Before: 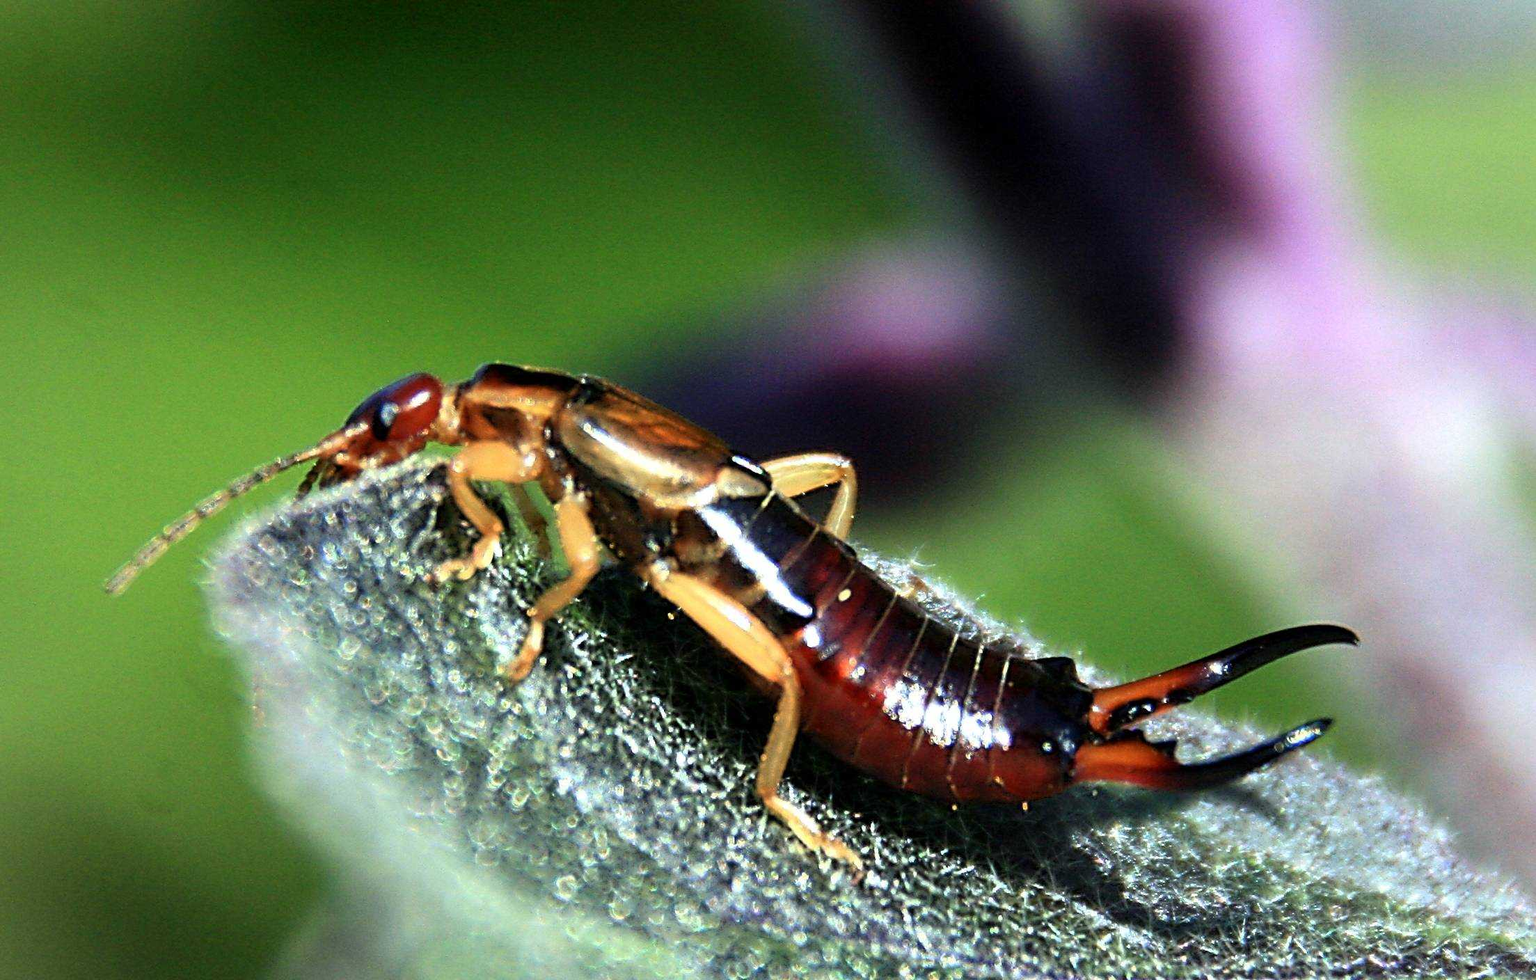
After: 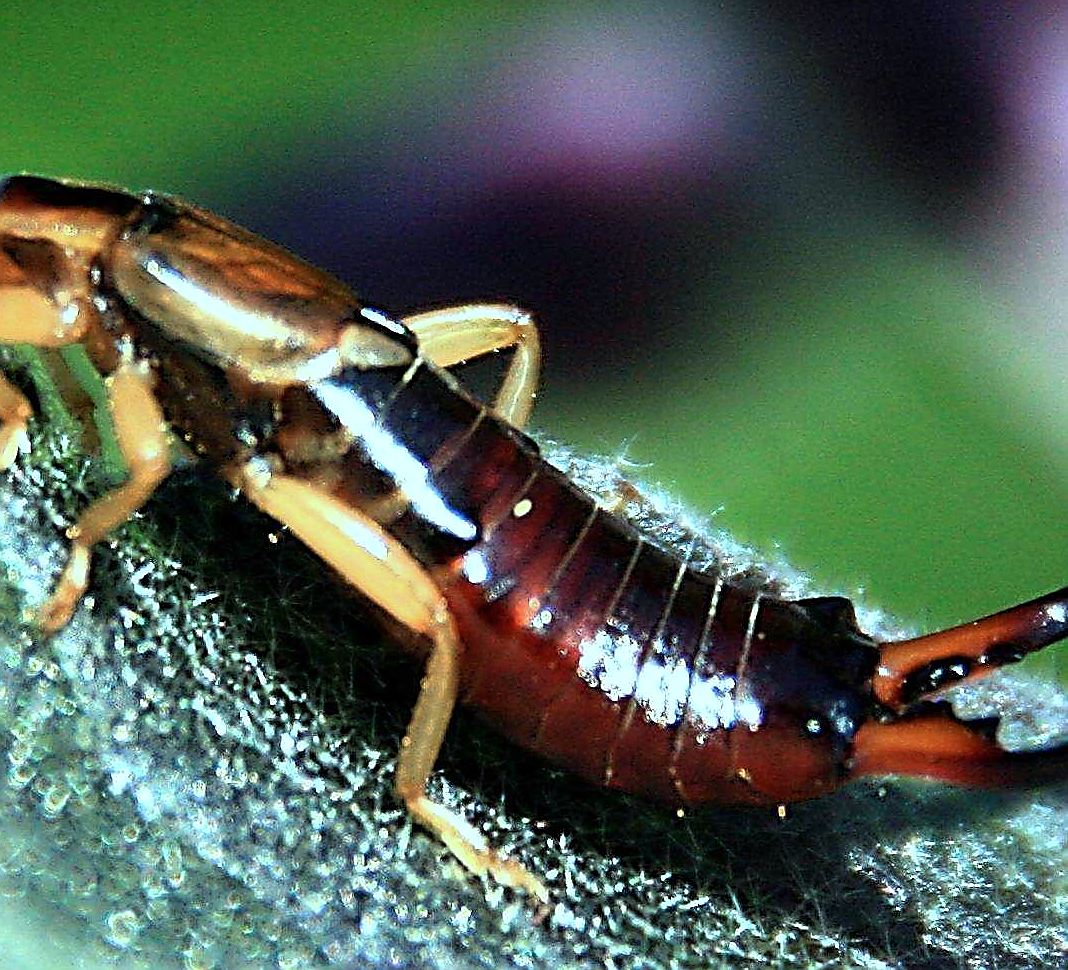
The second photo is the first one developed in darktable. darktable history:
color correction: highlights a* -10.21, highlights b* -9.68
sharpen: radius 1.4, amount 1.262, threshold 0.803
crop: left 31.337%, top 24.684%, right 20.24%, bottom 6.411%
